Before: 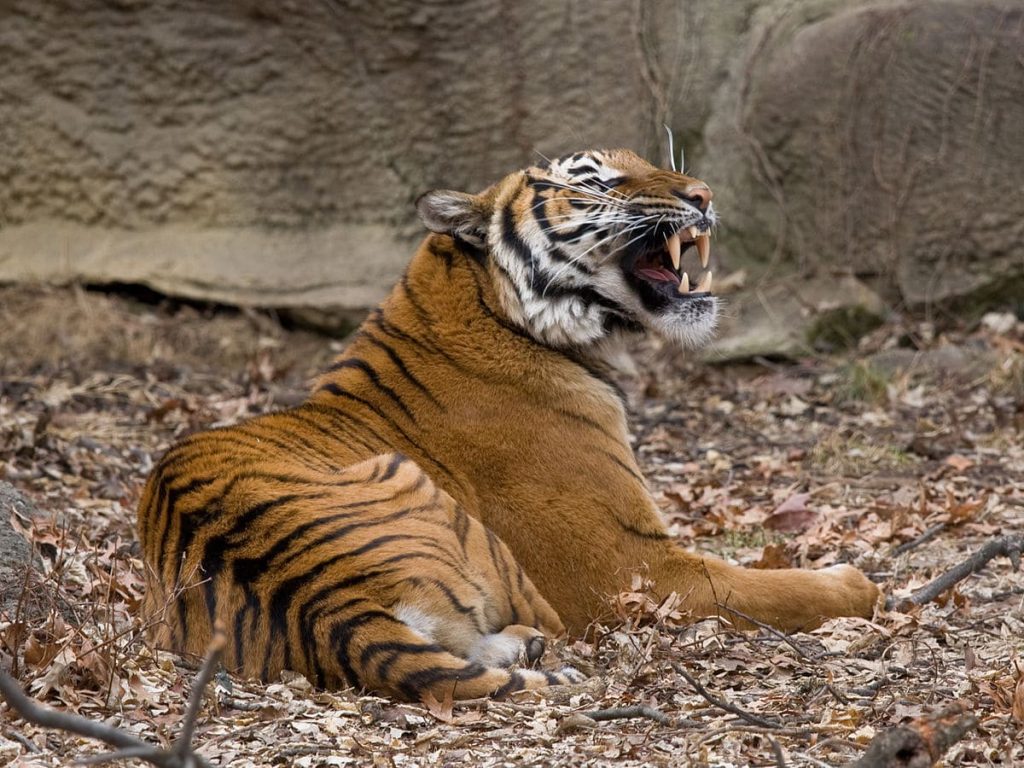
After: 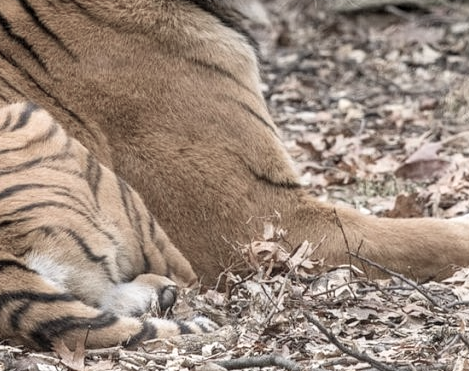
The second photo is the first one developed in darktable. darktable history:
crop: left 35.976%, top 45.819%, right 18.162%, bottom 5.807%
local contrast: on, module defaults
color balance rgb: linear chroma grading › global chroma -16.06%, perceptual saturation grading › global saturation -32.85%, global vibrance -23.56%
contrast brightness saturation: contrast 0.14, brightness 0.21
